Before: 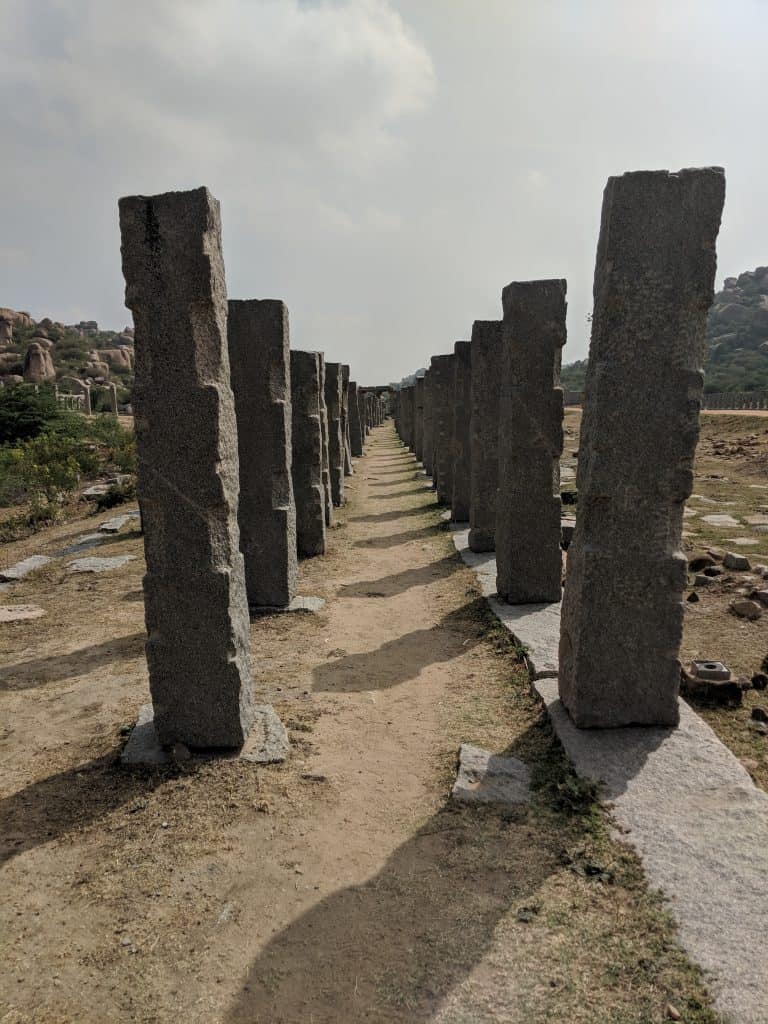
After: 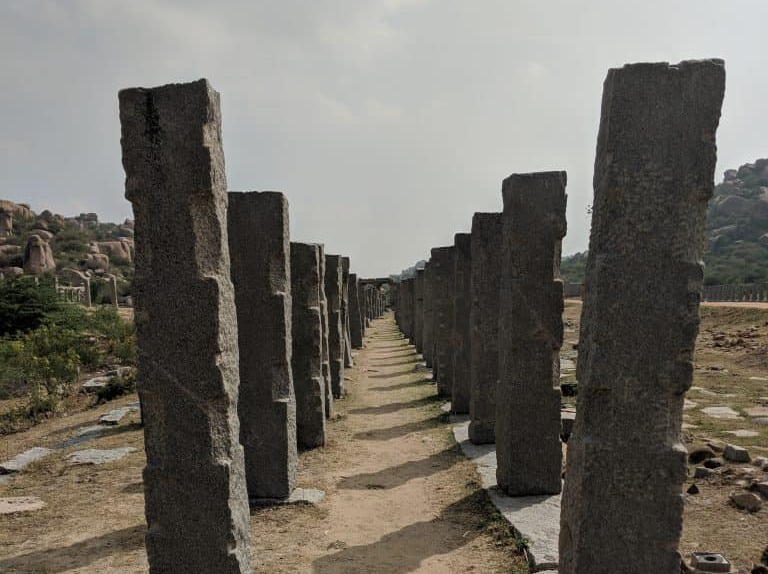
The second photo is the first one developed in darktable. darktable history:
color correction: saturation 0.99
crop and rotate: top 10.605%, bottom 33.274%
